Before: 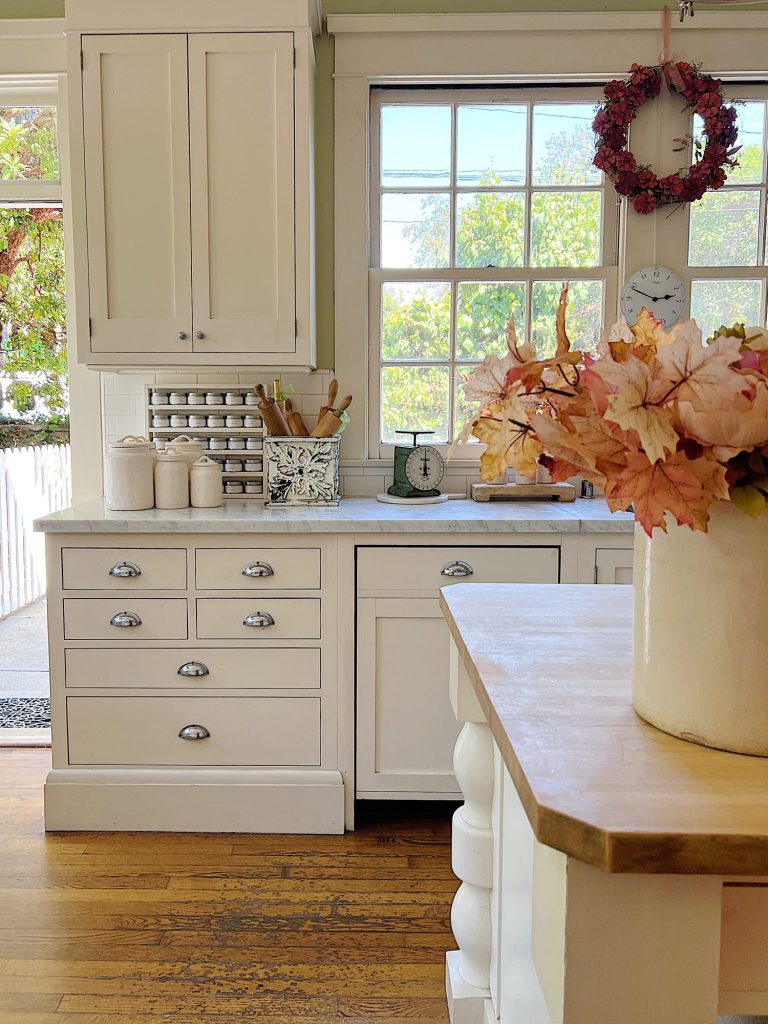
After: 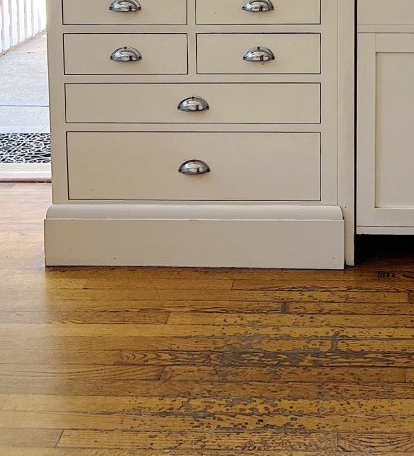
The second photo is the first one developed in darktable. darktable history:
crop and rotate: top 55.25%, right 46.077%, bottom 0.155%
